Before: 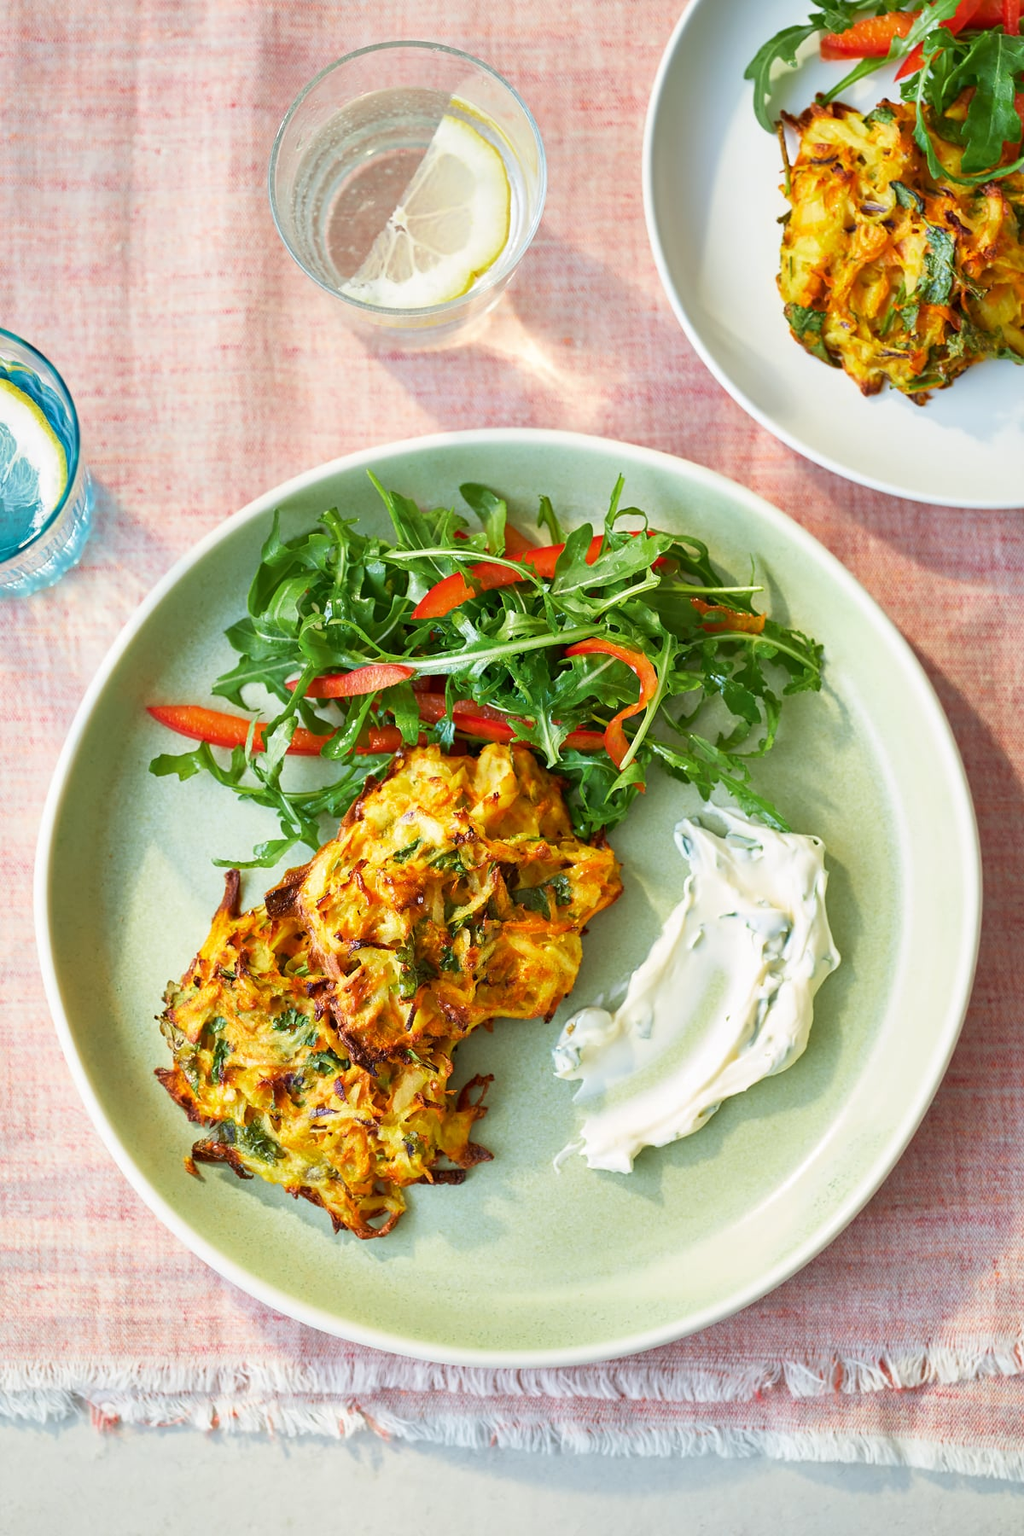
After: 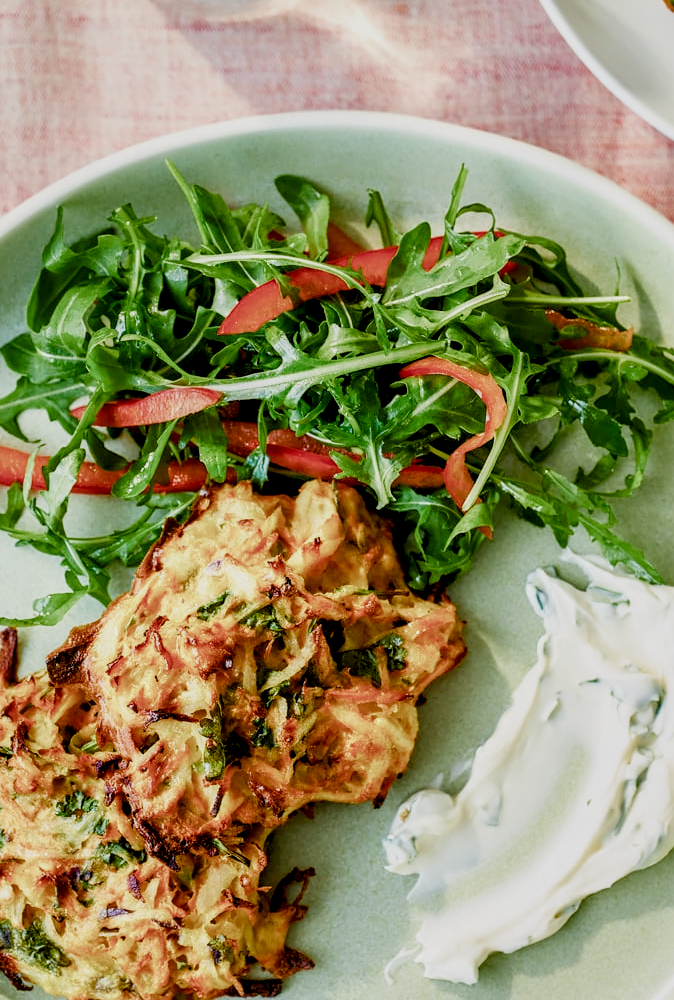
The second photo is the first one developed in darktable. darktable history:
exposure: black level correction 0.001, compensate highlight preservation false
color balance rgb: global offset › luminance -0.859%, perceptual saturation grading › global saturation 20%, perceptual saturation grading › highlights -49.911%, perceptual saturation grading › shadows 25.487%, global vibrance 14.351%
crop and rotate: left 22.023%, top 21.758%, right 21.775%, bottom 22.685%
filmic rgb: black relative exposure -7.65 EV, white relative exposure 4.56 EV, hardness 3.61, color science v4 (2020)
local contrast: detail 150%
